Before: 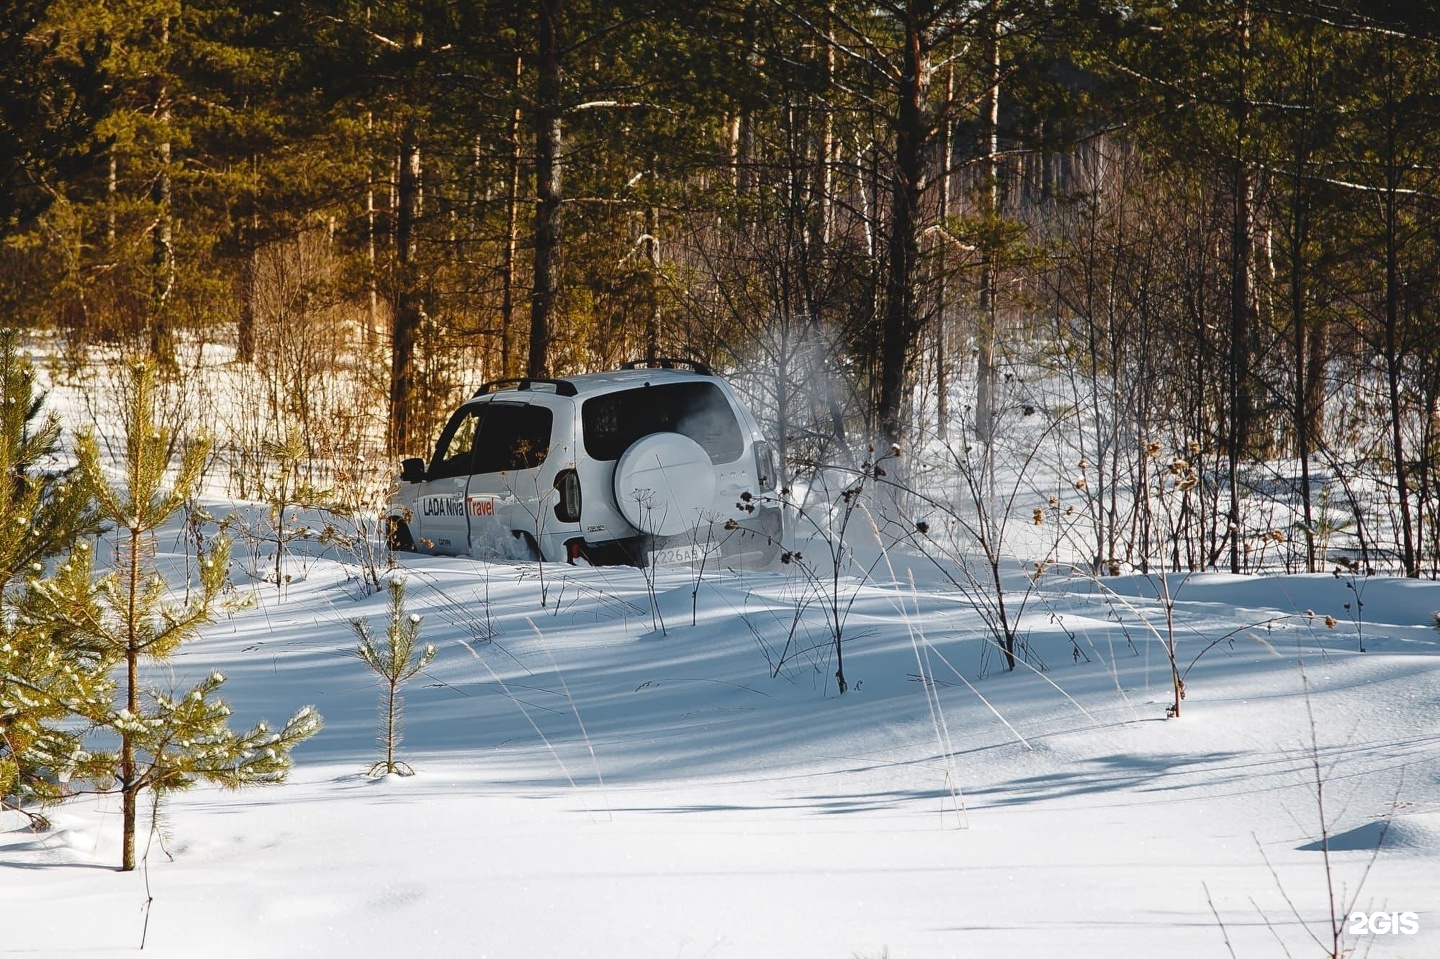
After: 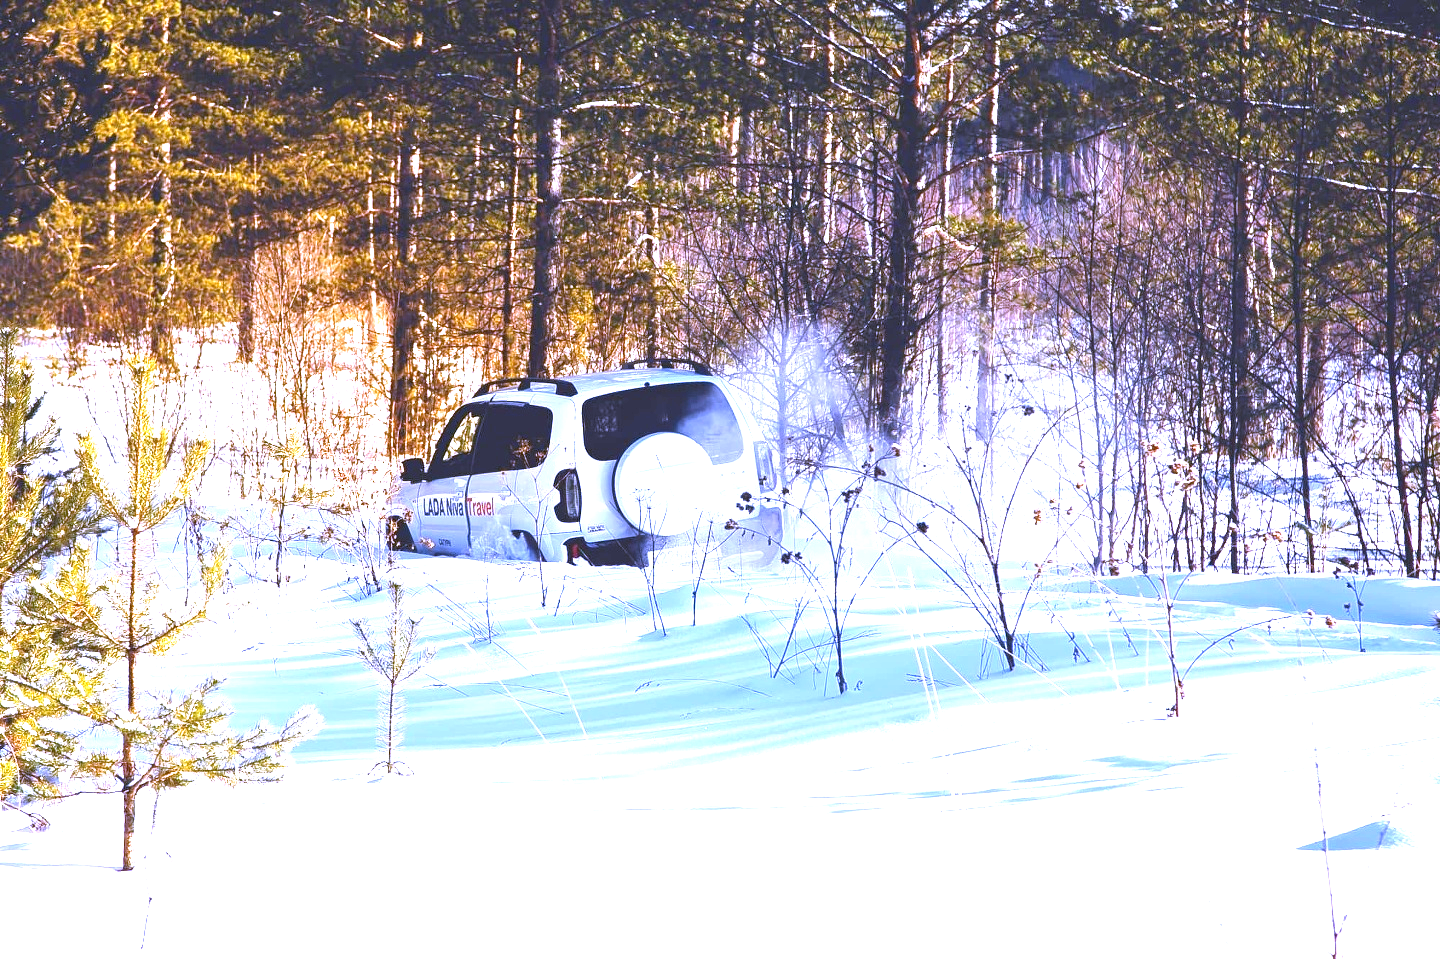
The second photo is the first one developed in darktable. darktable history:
white balance: red 0.98, blue 1.61
exposure: exposure 2.003 EV, compensate highlight preservation false
